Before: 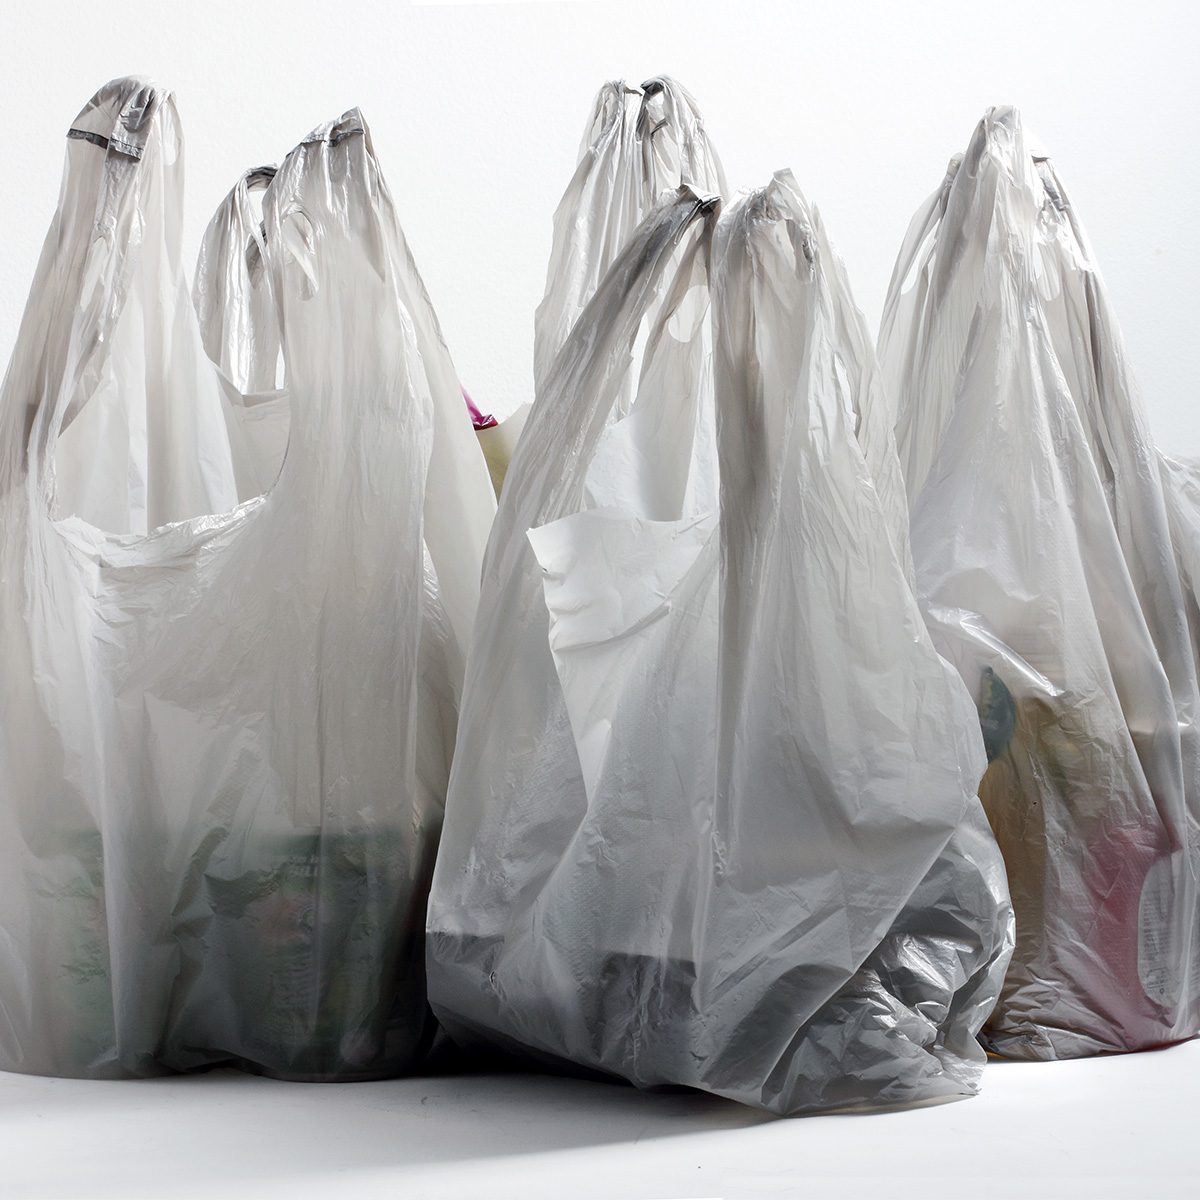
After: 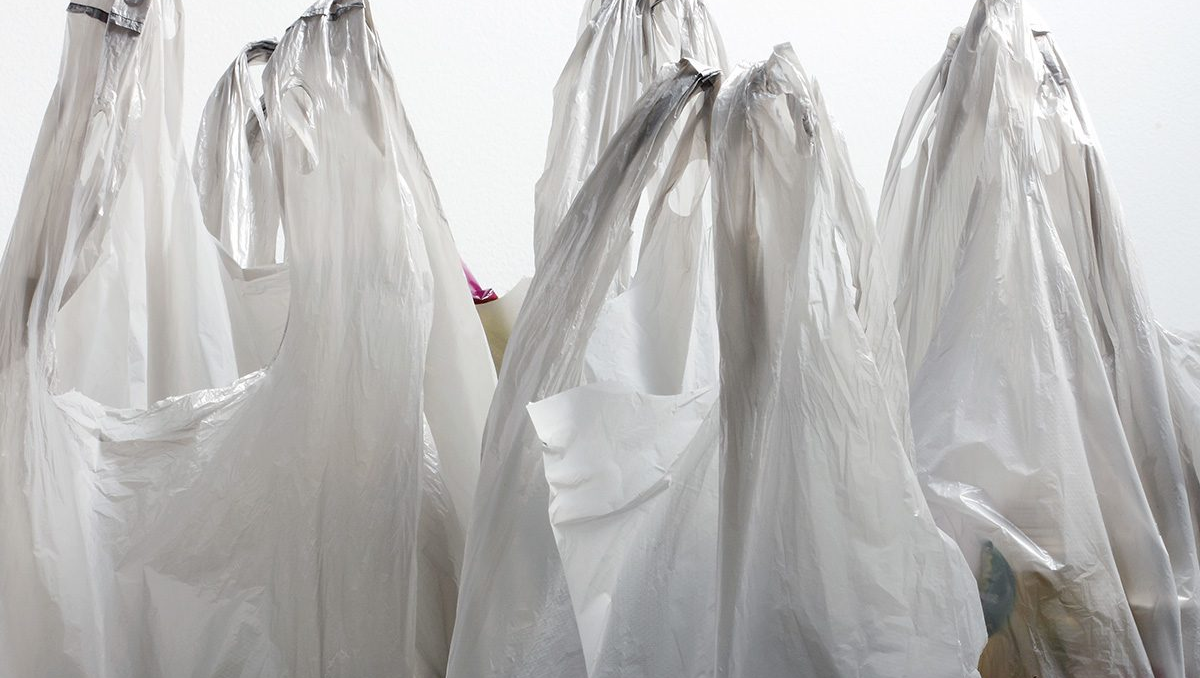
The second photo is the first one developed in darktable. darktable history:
crop and rotate: top 10.56%, bottom 32.891%
